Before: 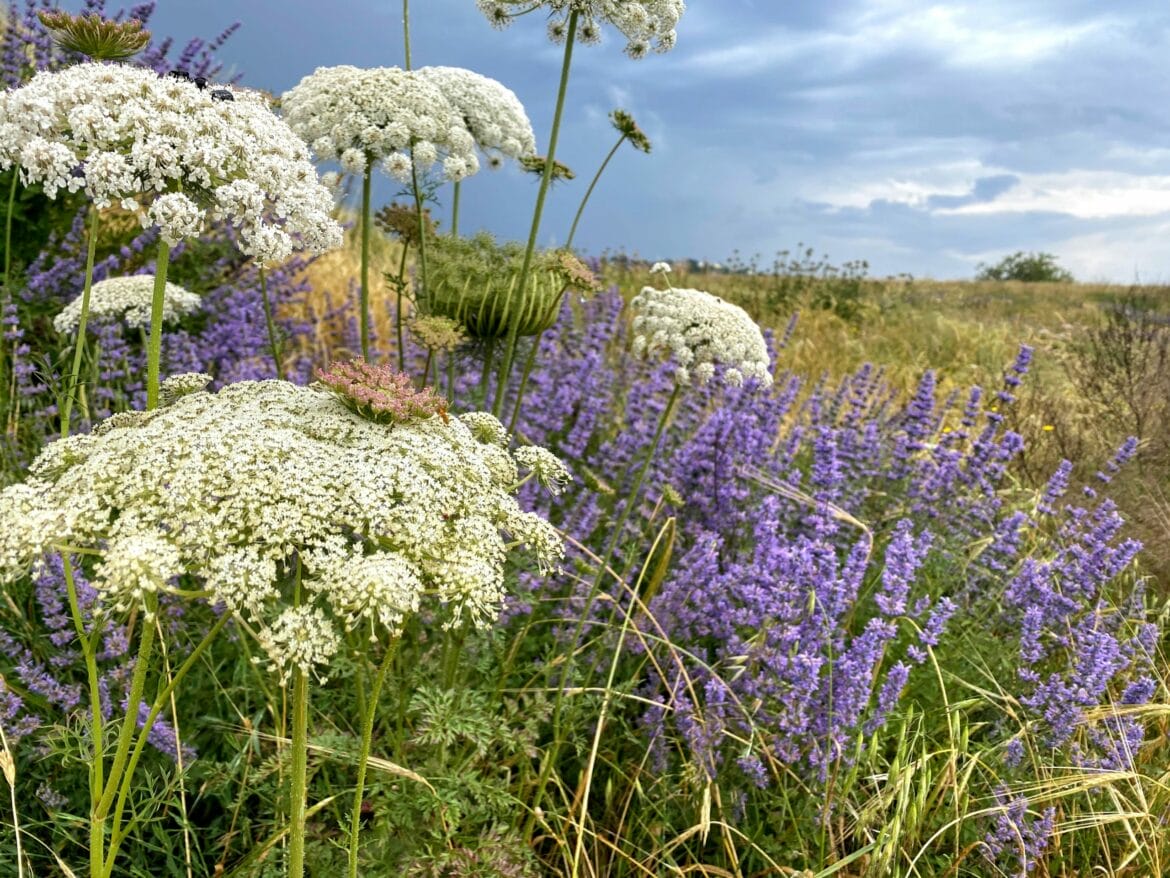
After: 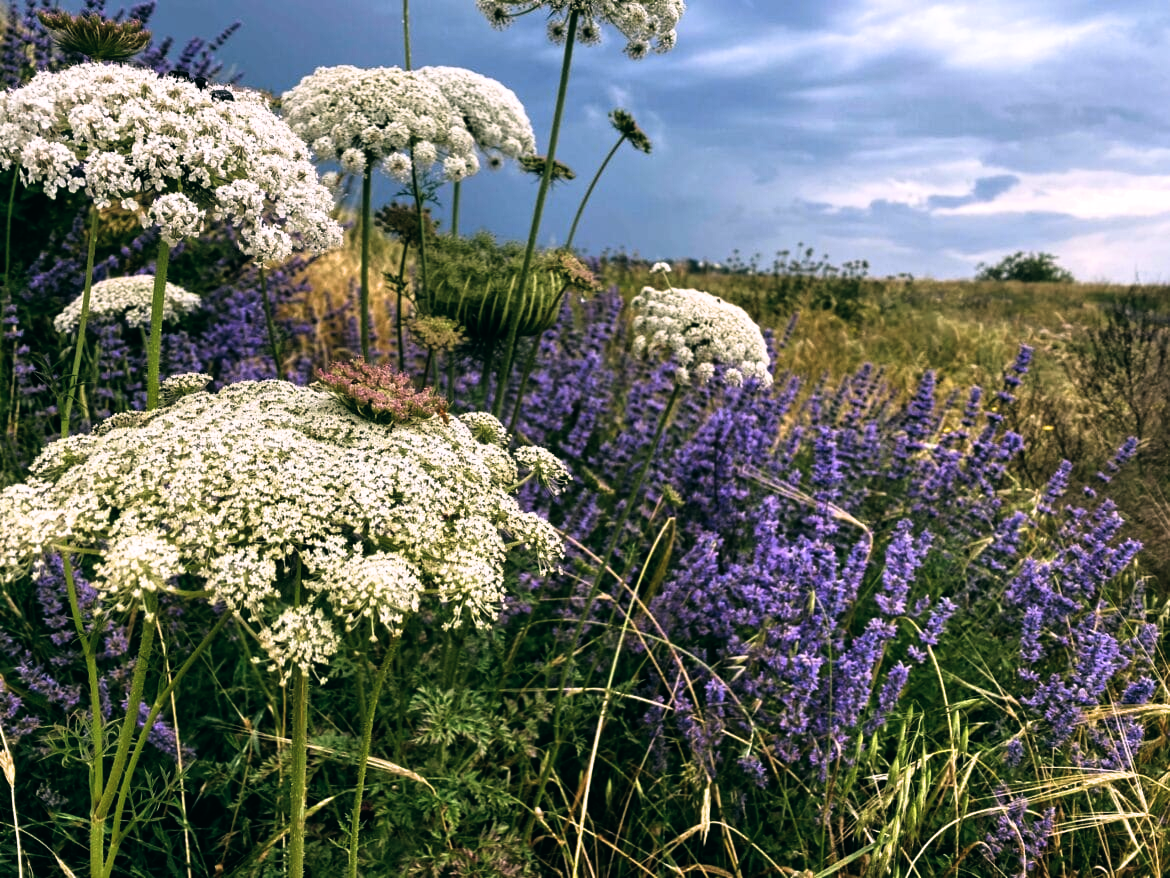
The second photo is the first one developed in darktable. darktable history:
color balance: lift [1.016, 0.983, 1, 1.017], gamma [0.78, 1.018, 1.043, 0.957], gain [0.786, 1.063, 0.937, 1.017], input saturation 118.26%, contrast 13.43%, contrast fulcrum 21.62%, output saturation 82.76%
filmic rgb: white relative exposure 2.34 EV, hardness 6.59
